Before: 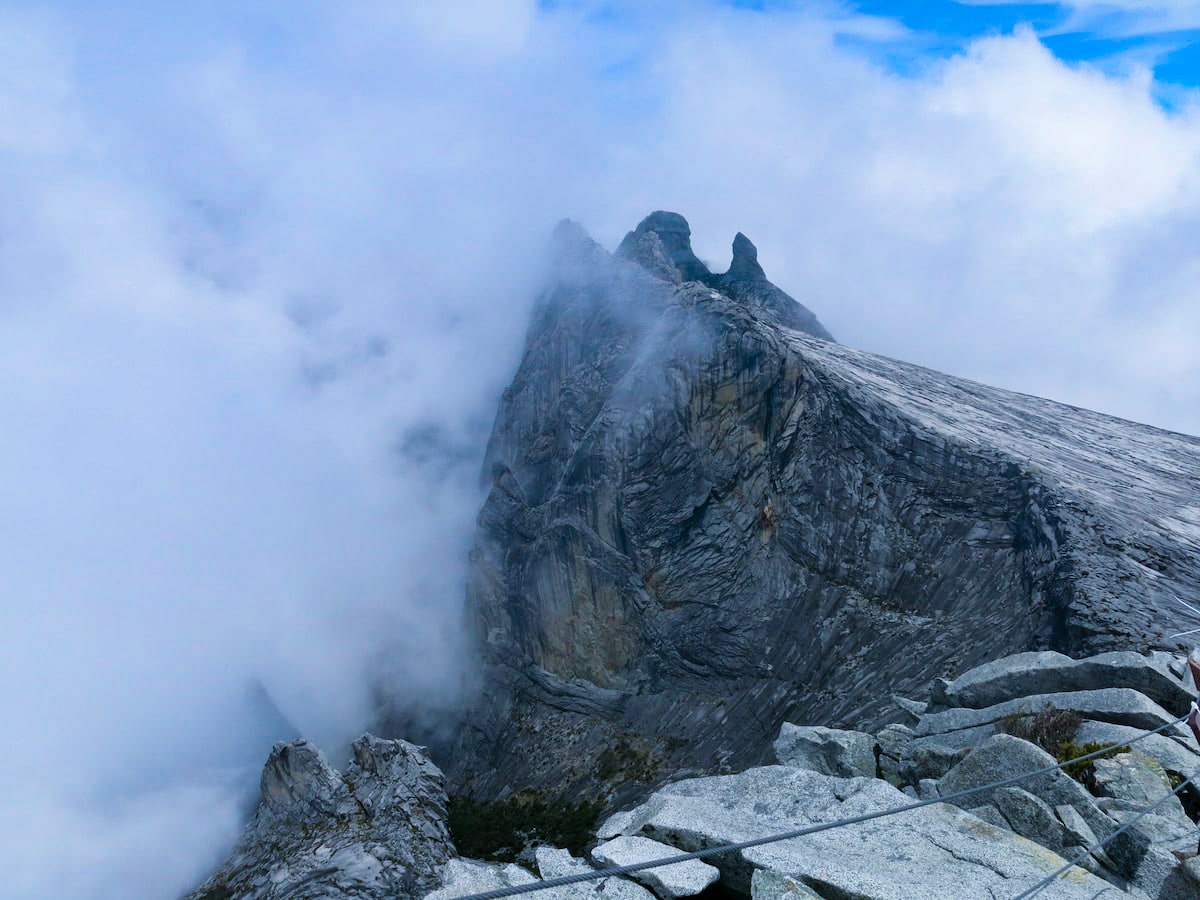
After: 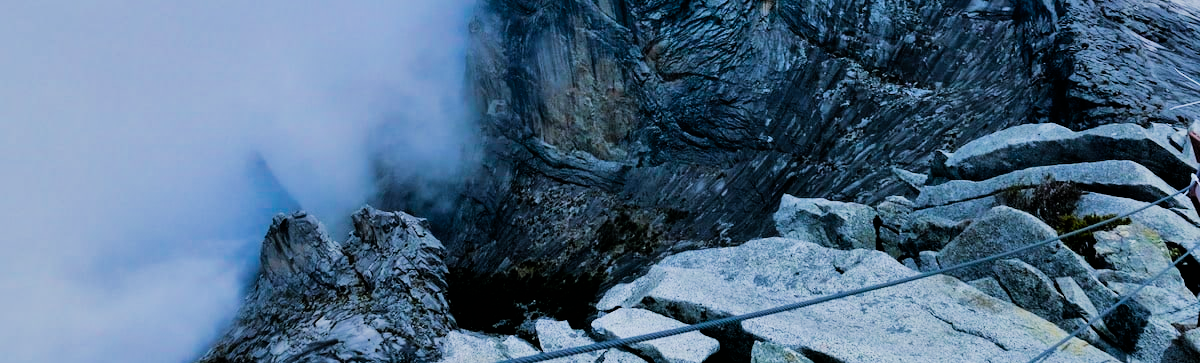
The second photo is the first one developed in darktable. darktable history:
color balance rgb: shadows fall-off 101.949%, linear chroma grading › global chroma 14.575%, perceptual saturation grading › global saturation 9.249%, perceptual saturation grading › highlights -13.553%, perceptual saturation grading › mid-tones 14.393%, perceptual saturation grading › shadows 23.556%, mask middle-gray fulcrum 22.841%, global vibrance 20%
crop and rotate: top 58.735%, bottom 0.855%
shadows and highlights: low approximation 0.01, soften with gaussian
filmic rgb: black relative exposure -5.02 EV, white relative exposure 3.99 EV, threshold 2.97 EV, hardness 2.9, contrast 1.301, highlights saturation mix -29.97%, enable highlight reconstruction true
